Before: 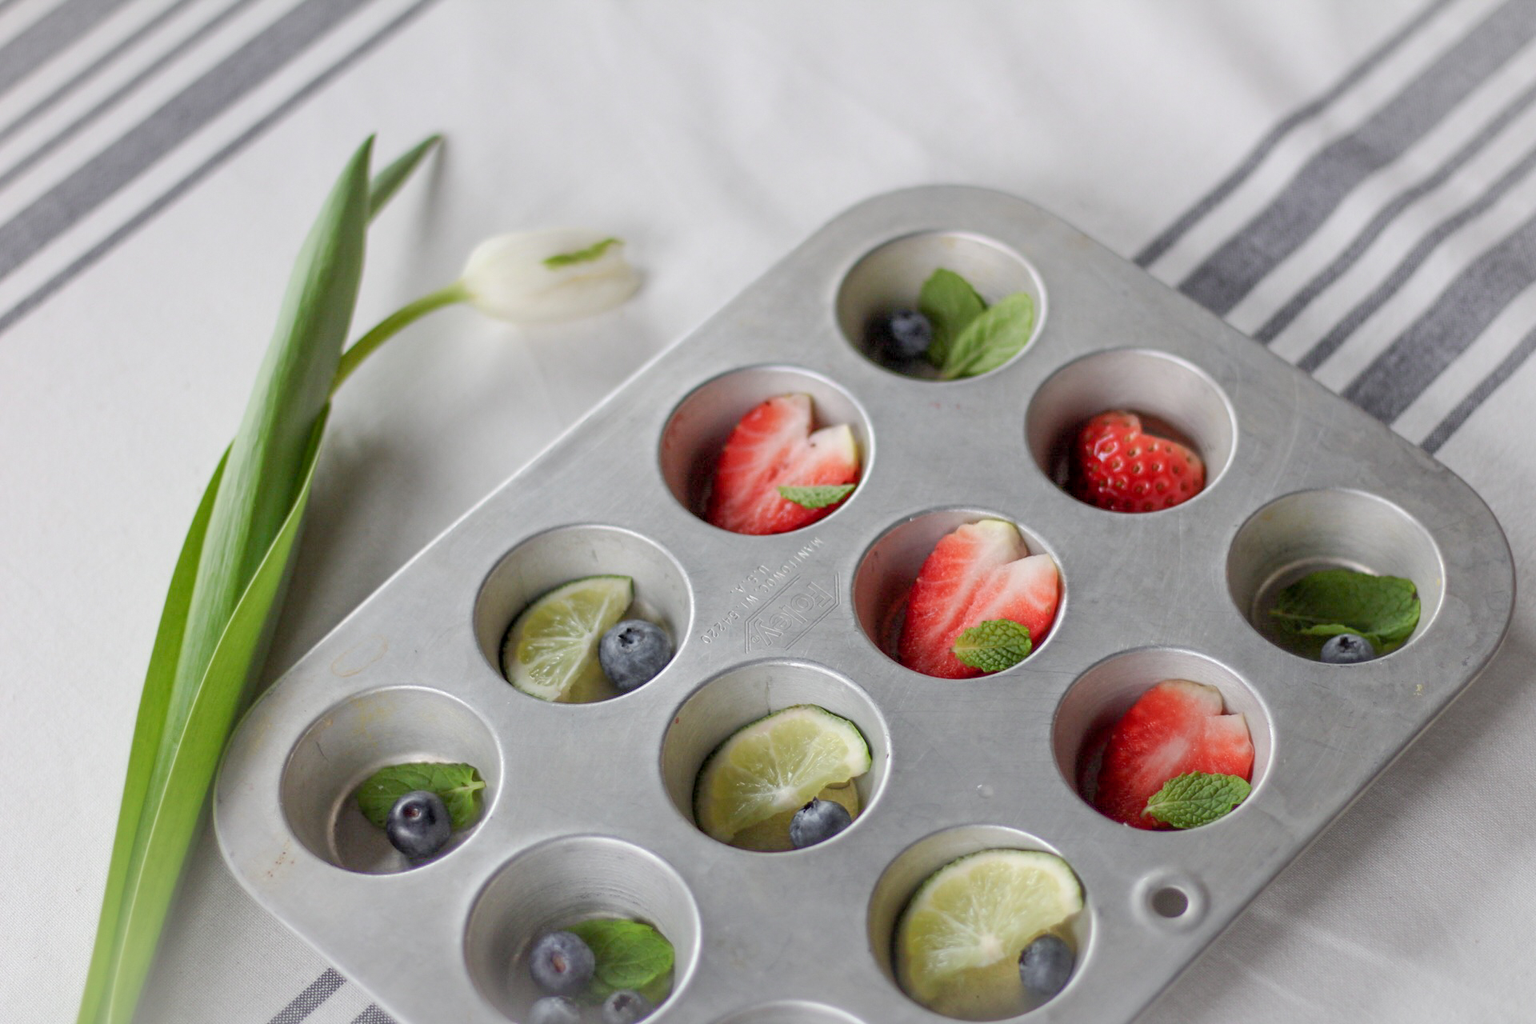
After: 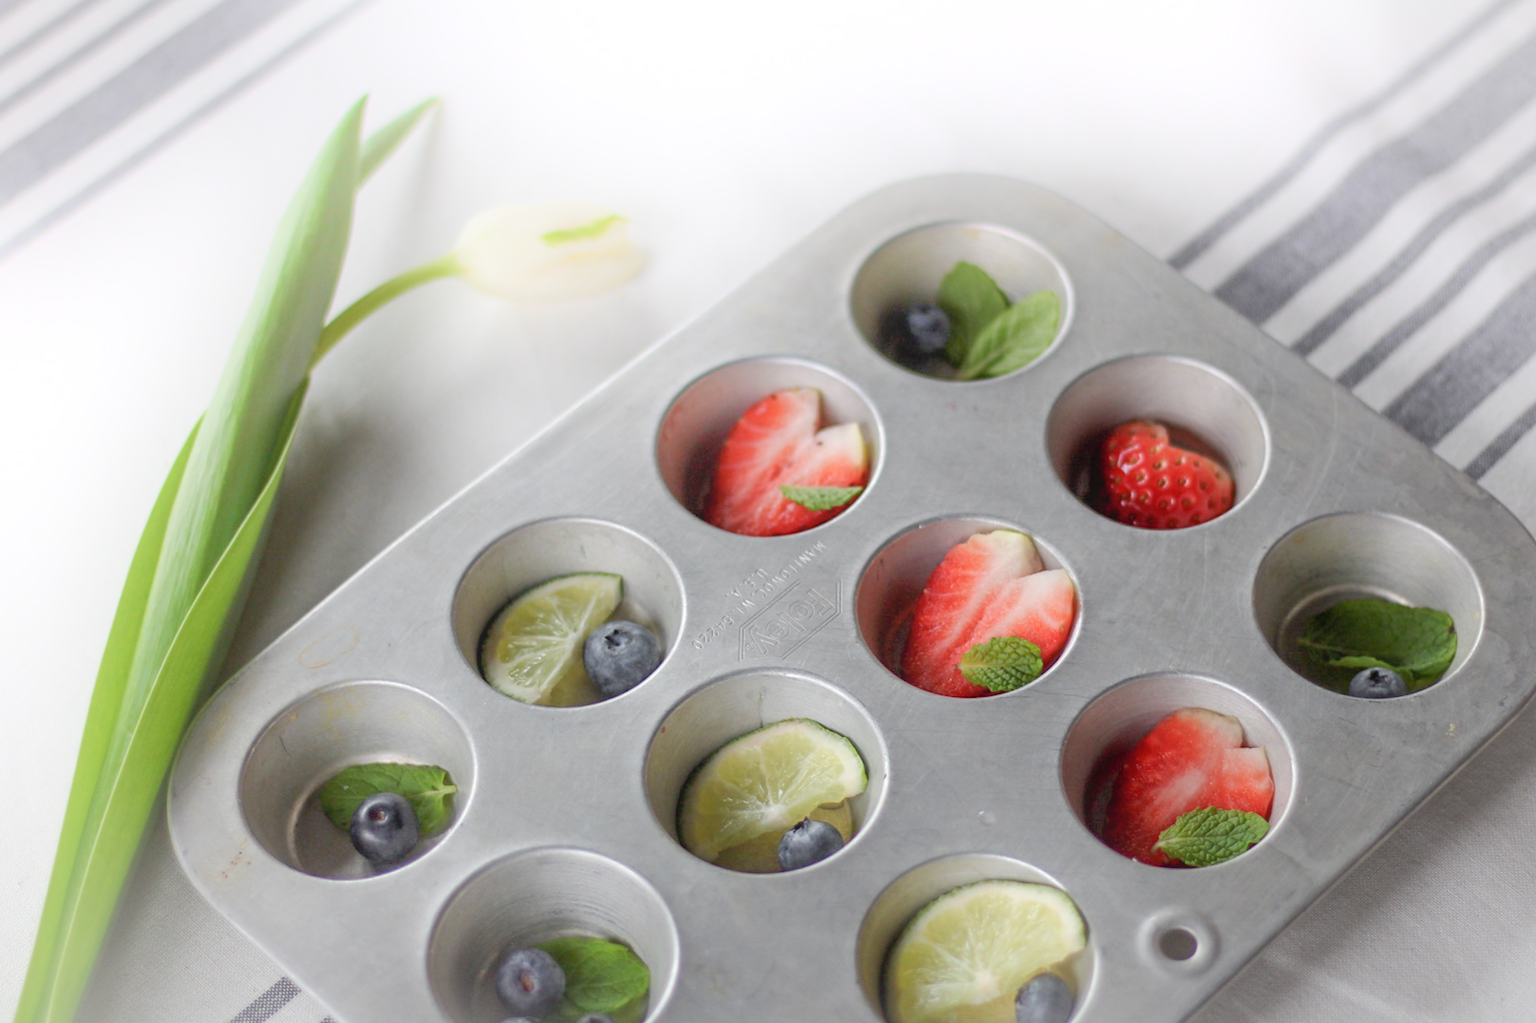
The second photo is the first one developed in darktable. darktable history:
bloom: on, module defaults
crop and rotate: angle -2.38°
